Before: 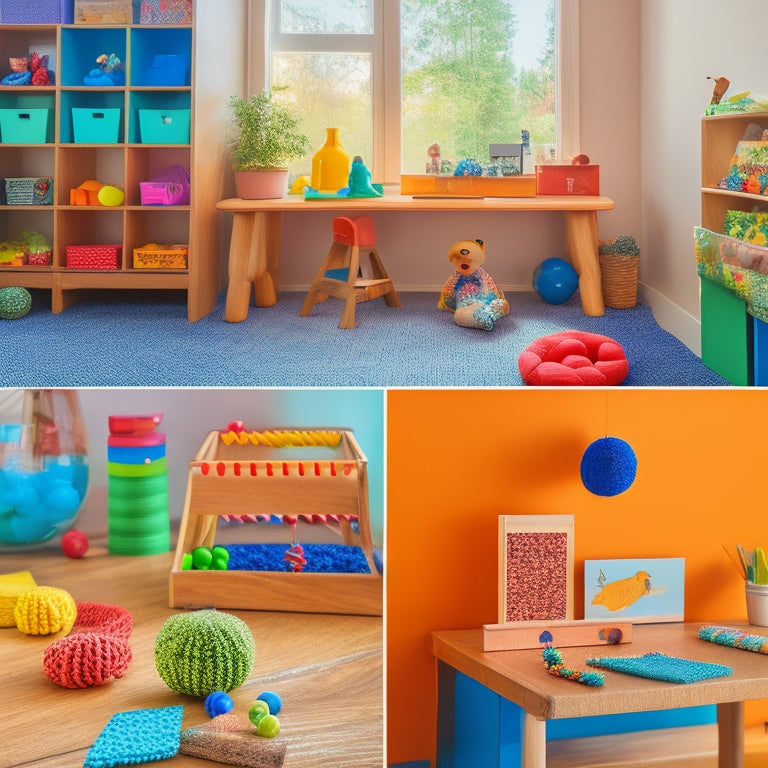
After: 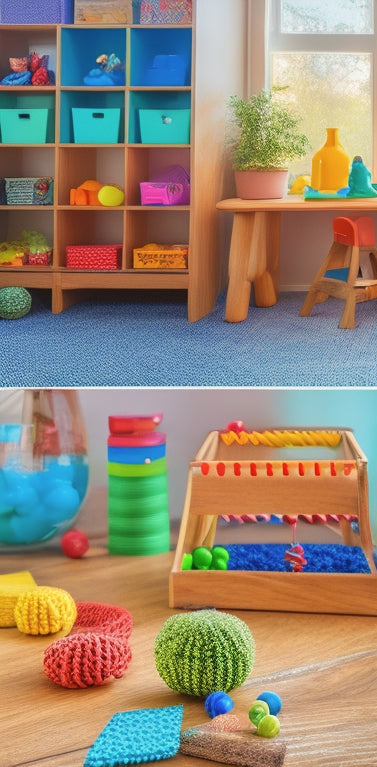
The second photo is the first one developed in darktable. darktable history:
contrast brightness saturation: saturation -0.05
crop and rotate: left 0%, top 0%, right 50.845%
